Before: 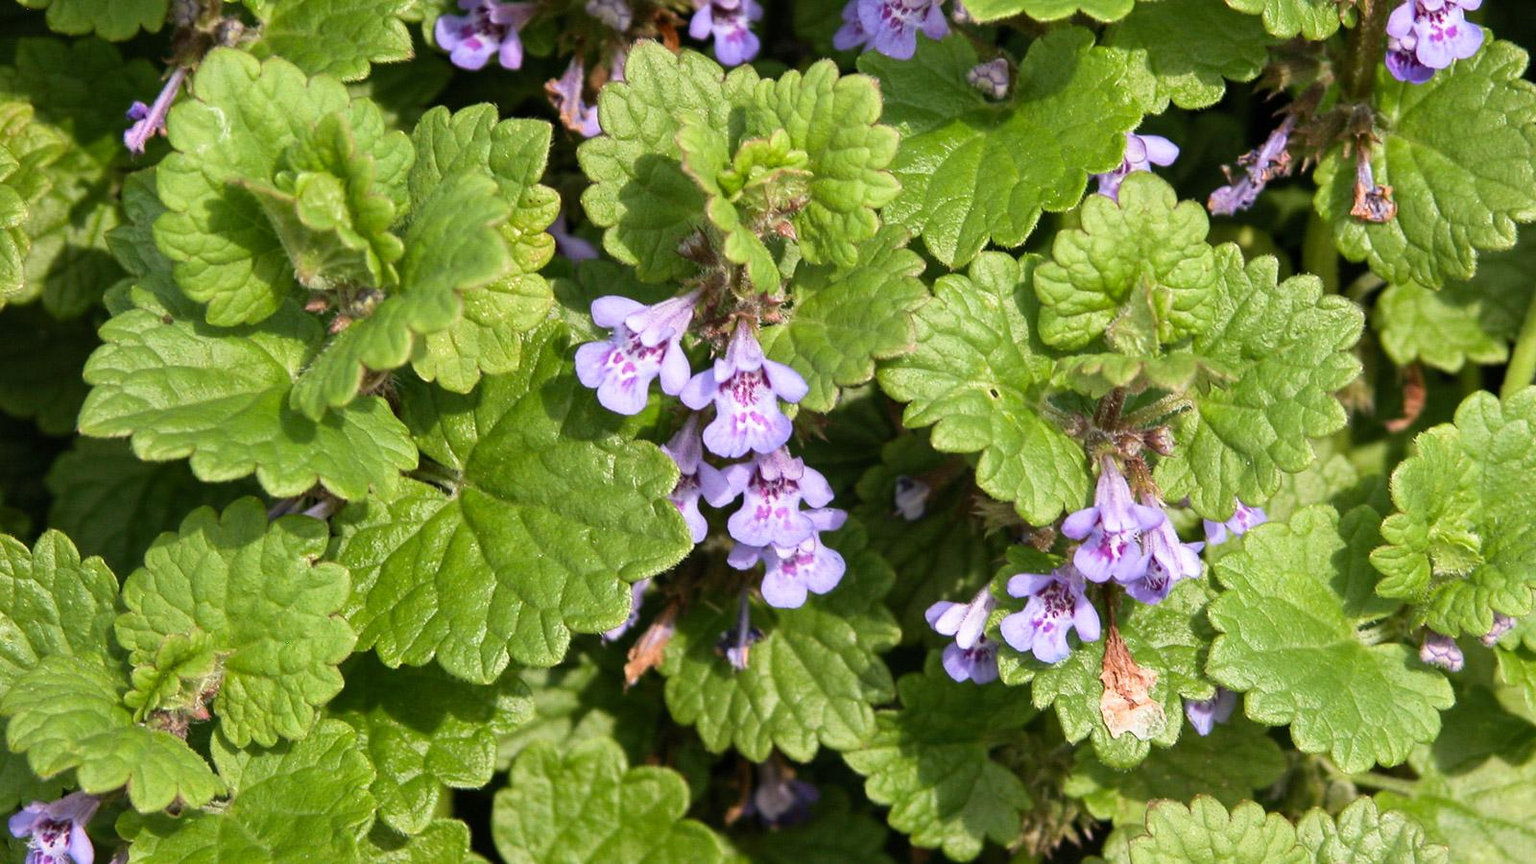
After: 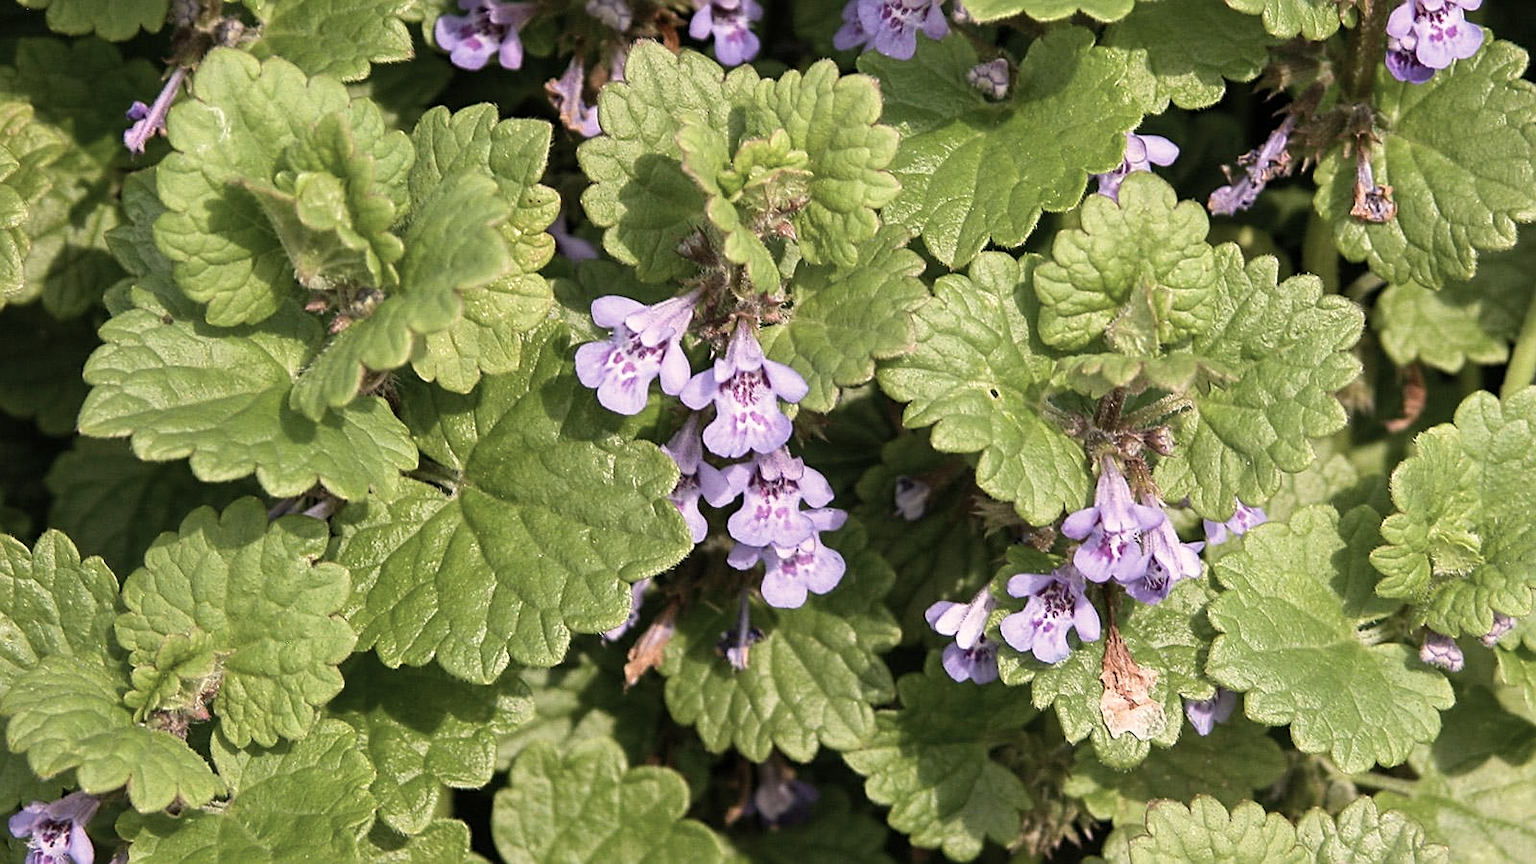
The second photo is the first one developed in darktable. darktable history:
color correction: highlights a* 5.59, highlights b* 5.24, saturation 0.68
sharpen: on, module defaults
